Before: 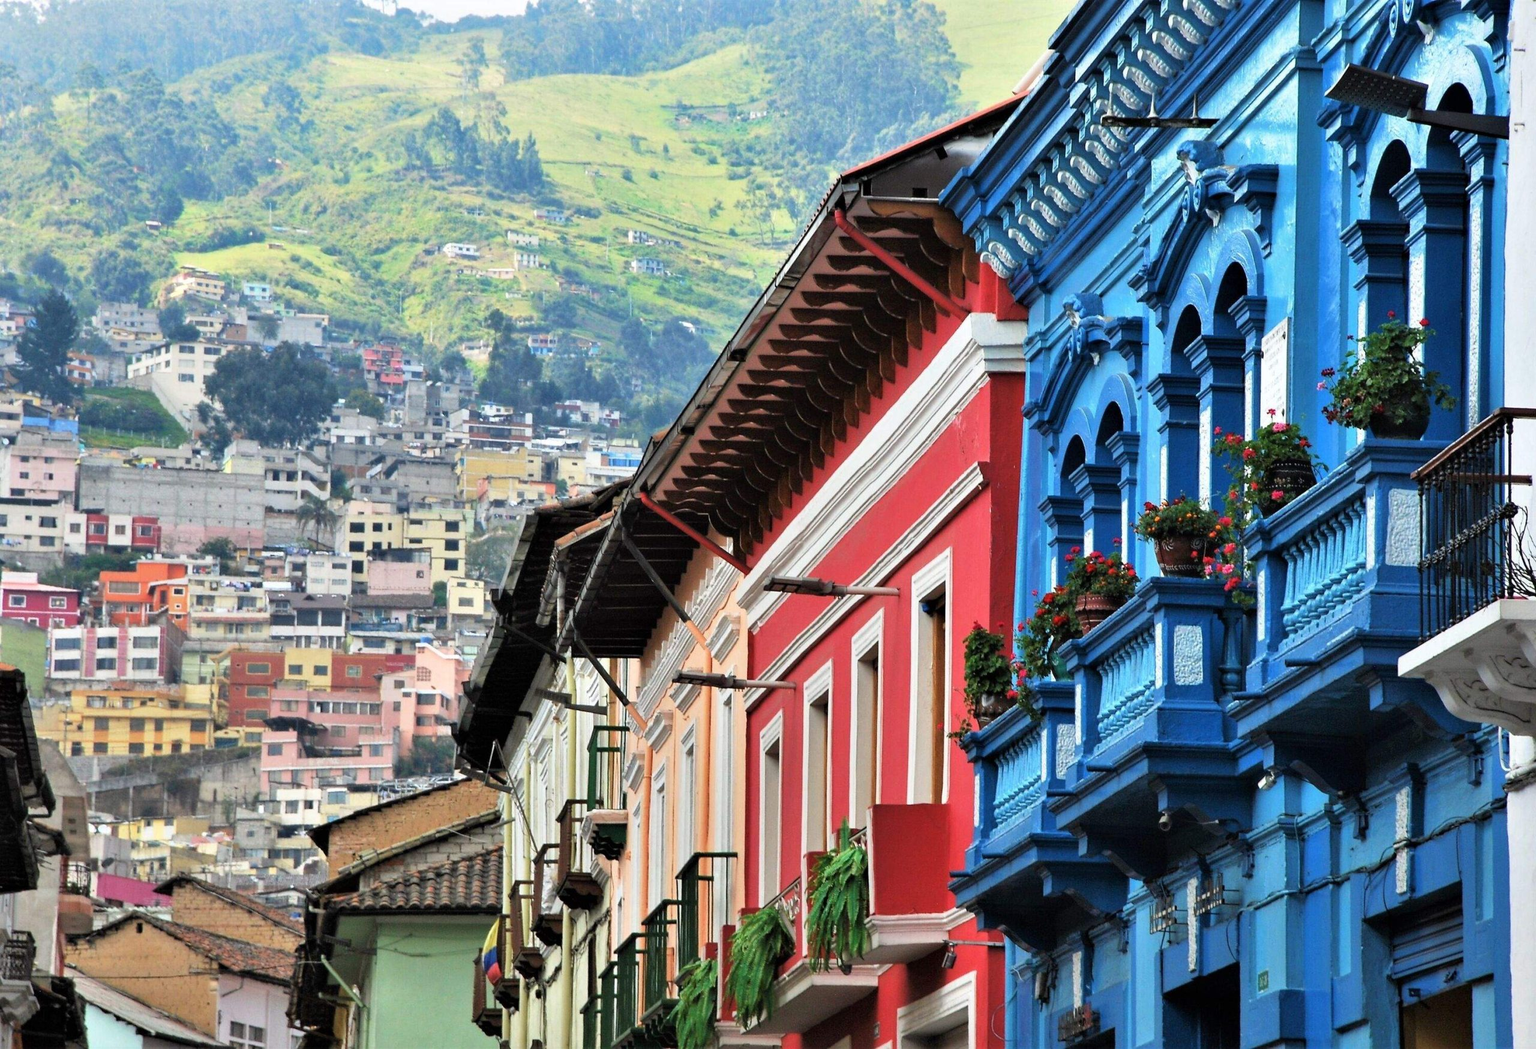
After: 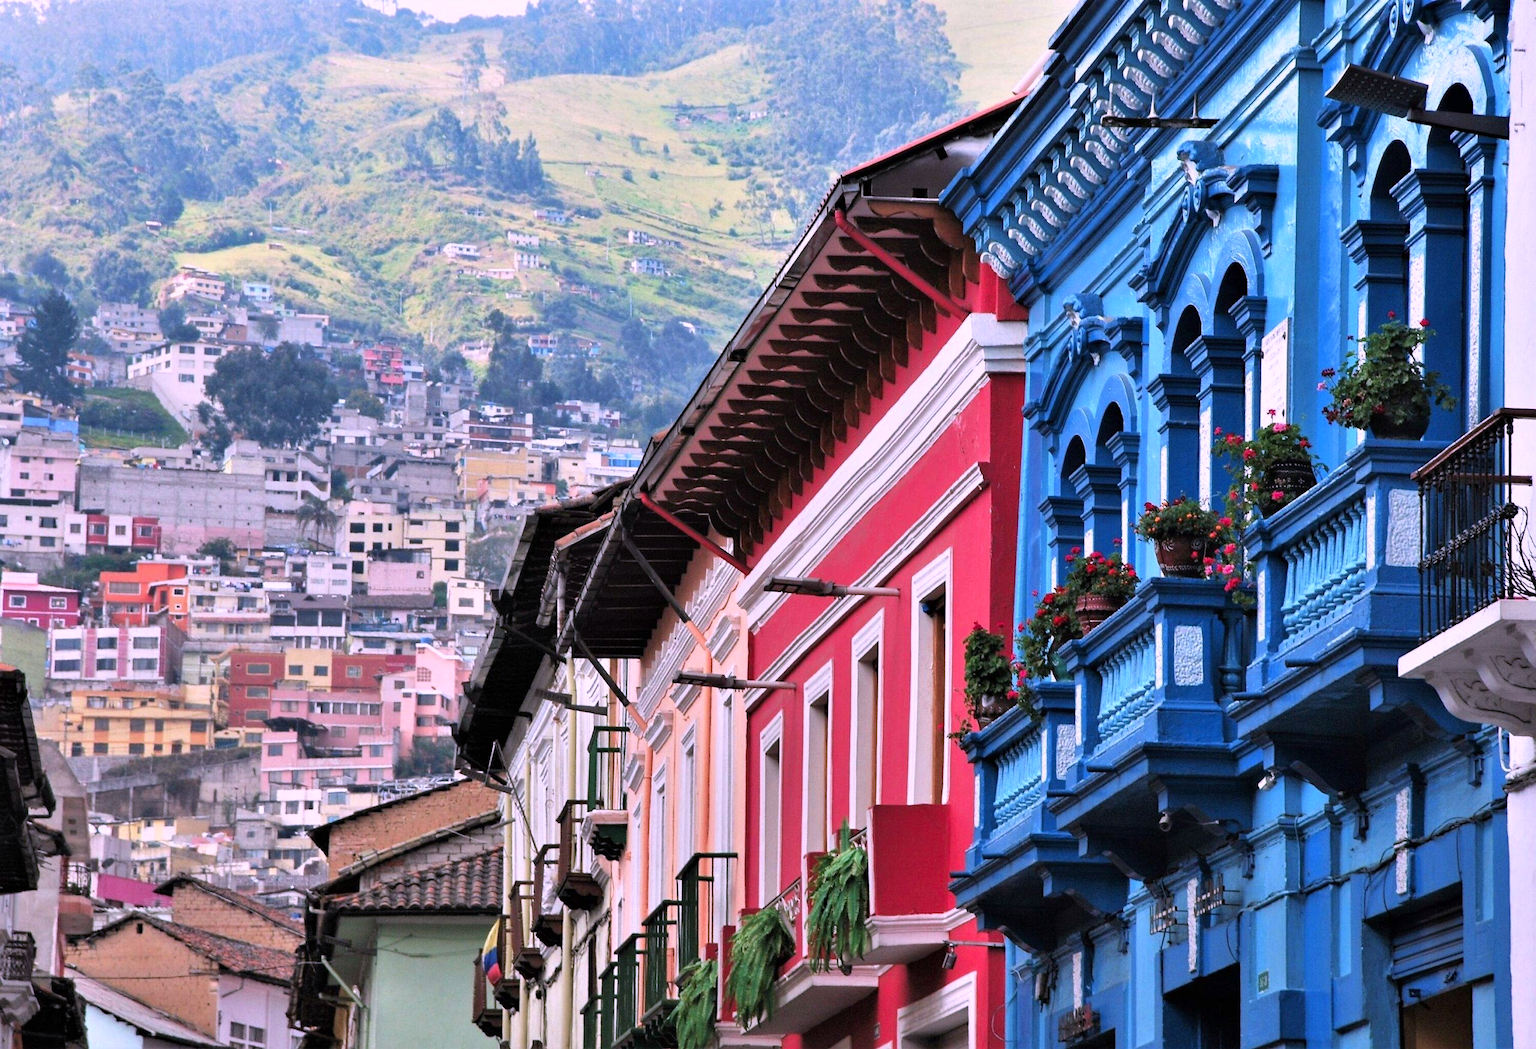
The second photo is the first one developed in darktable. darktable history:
color correction: highlights a* 15.46, highlights b* -20.56
exposure: exposure -0.021 EV, compensate highlight preservation false
